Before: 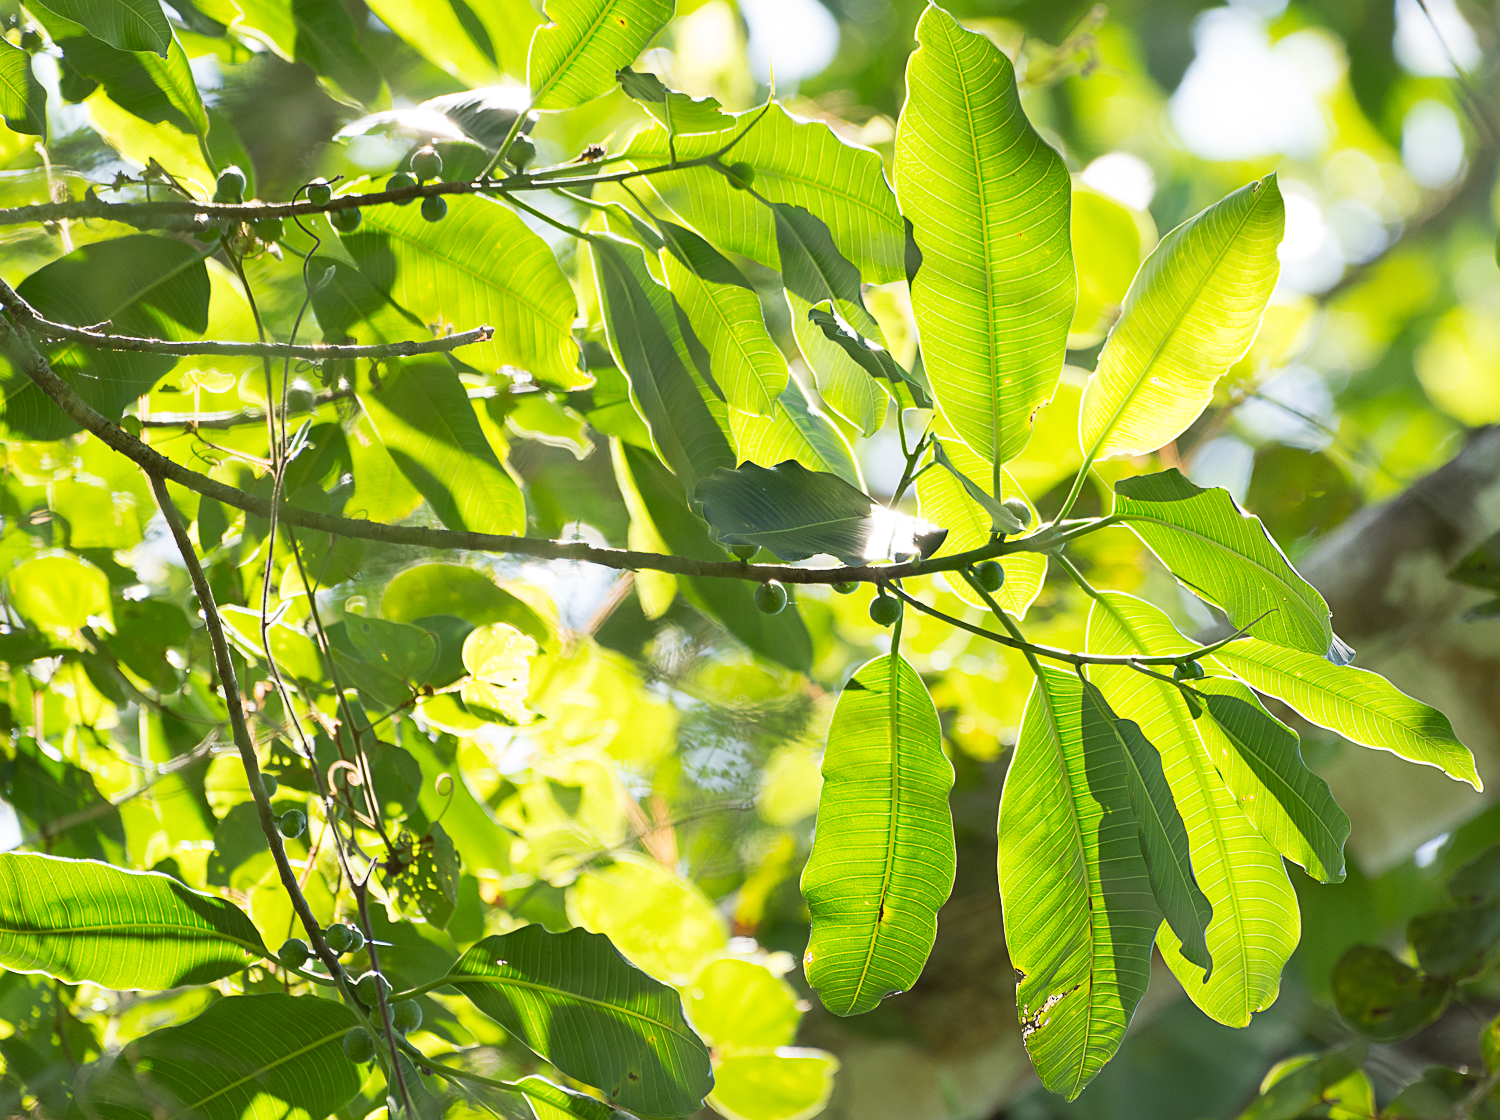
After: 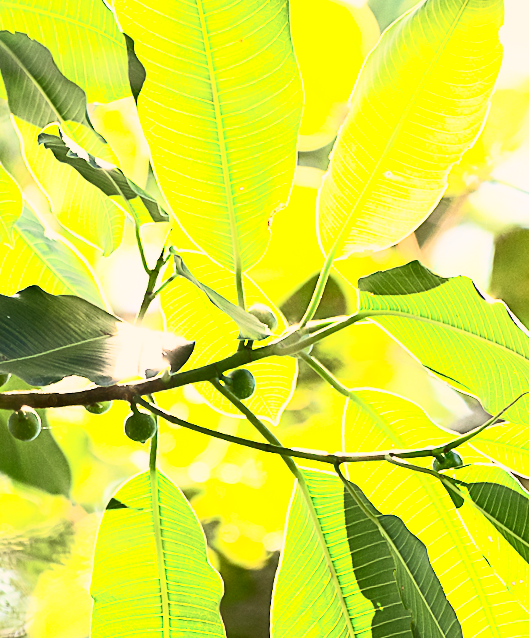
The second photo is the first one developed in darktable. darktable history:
crop and rotate: left 49.936%, top 10.094%, right 13.136%, bottom 24.256%
contrast brightness saturation: contrast 0.62, brightness 0.34, saturation 0.14
rotate and perspective: rotation -5°, crop left 0.05, crop right 0.952, crop top 0.11, crop bottom 0.89
white balance: red 1.127, blue 0.943
